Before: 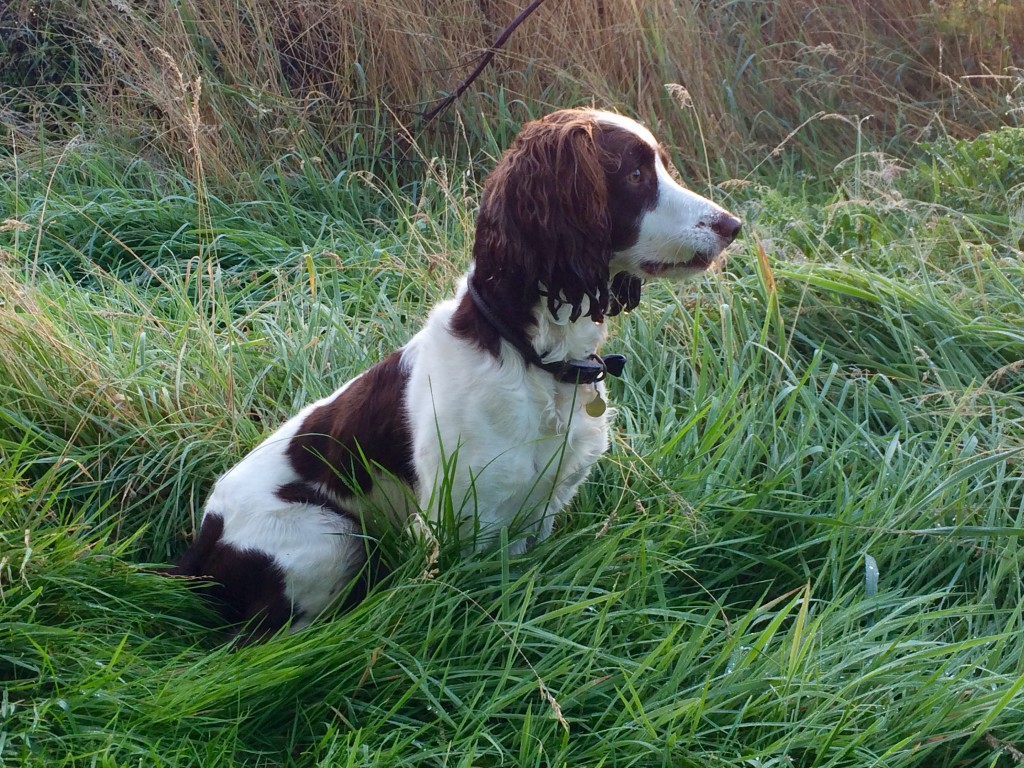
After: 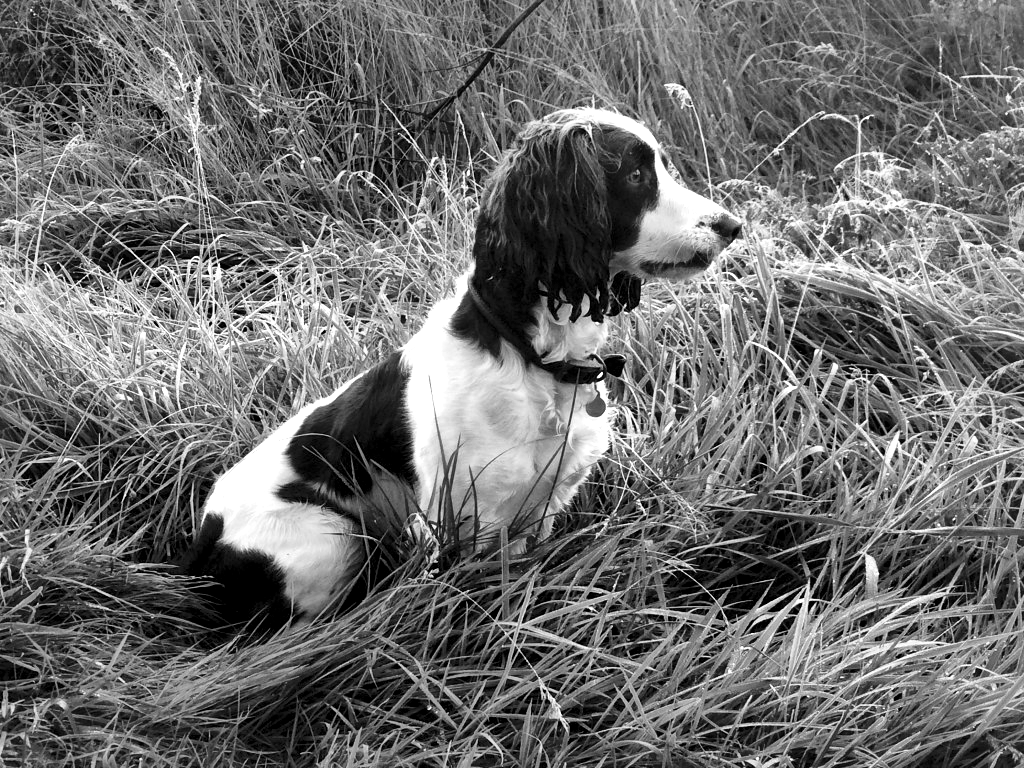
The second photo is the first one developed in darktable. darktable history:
base curve: preserve colors none
color calibration: output gray [0.18, 0.41, 0.41, 0], gray › normalize channels true, illuminant same as pipeline (D50), adaptation XYZ, x 0.346, y 0.359, gamut compression 0
local contrast: mode bilateral grid, contrast 44, coarseness 69, detail 214%, midtone range 0.2
exposure: black level correction 0, exposure 0.5 EV, compensate exposure bias true, compensate highlight preservation false
shadows and highlights: shadows 12, white point adjustment 1.2, highlights -0.36, soften with gaussian
